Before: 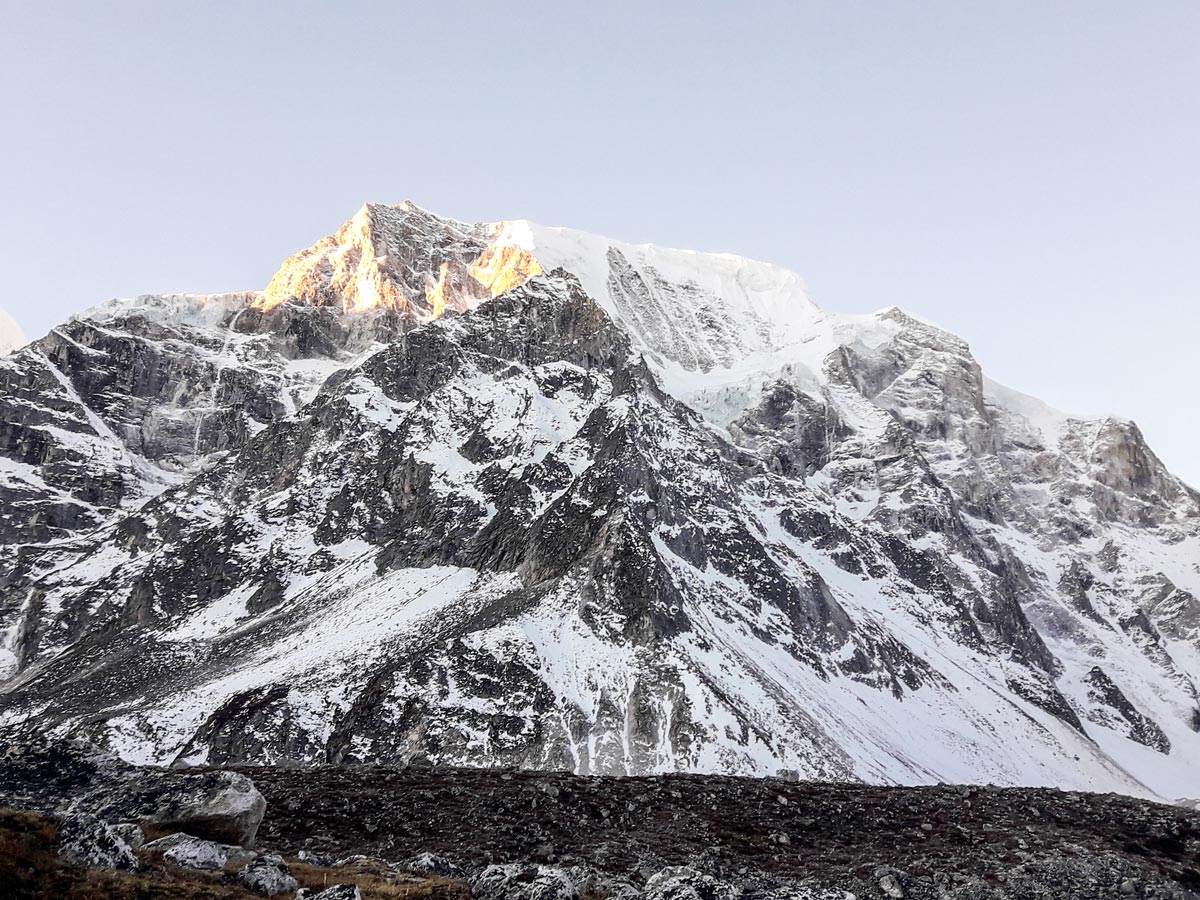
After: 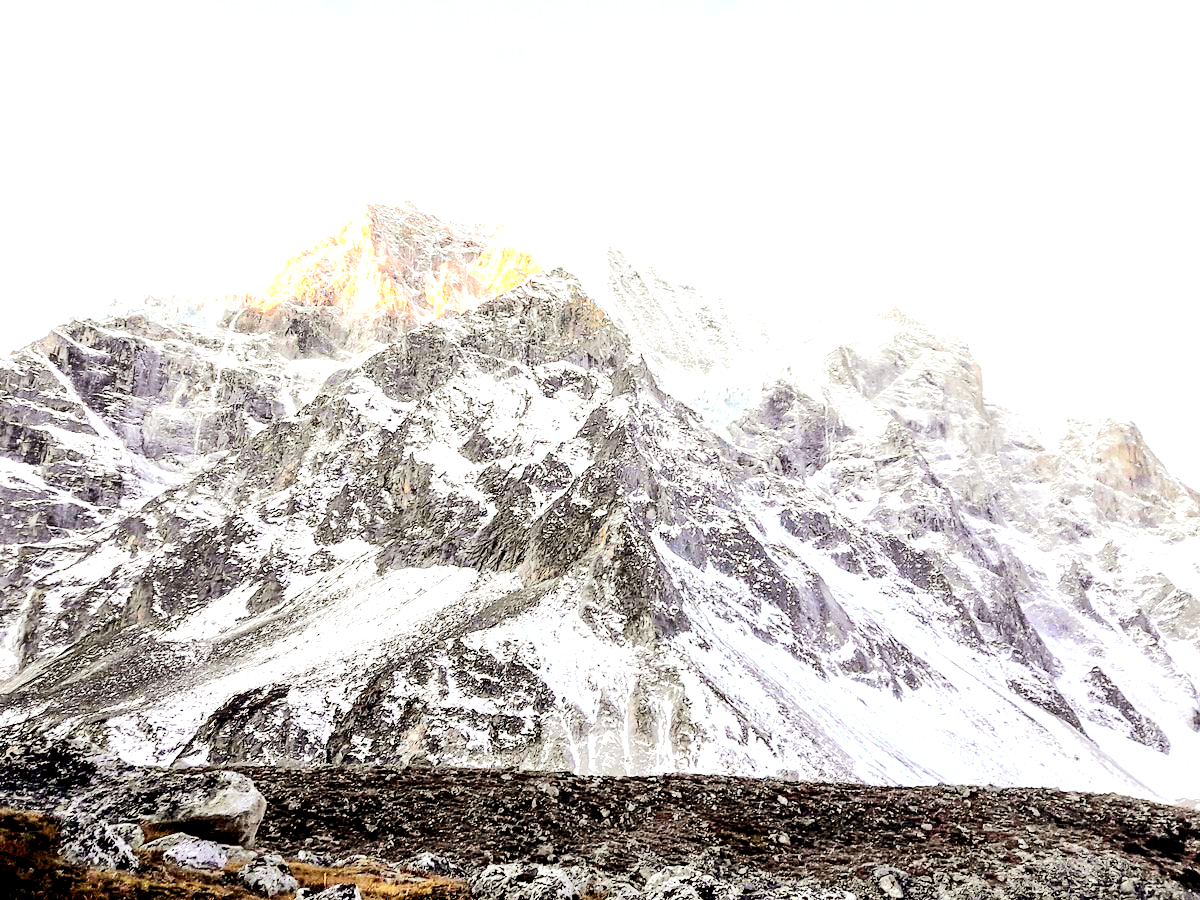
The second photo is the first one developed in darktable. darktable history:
exposure: black level correction -0.002, exposure 0.536 EV, compensate highlight preservation false
tone equalizer: -7 EV 0.161 EV, -6 EV 0.573 EV, -5 EV 1.11 EV, -4 EV 1.37 EV, -3 EV 1.18 EV, -2 EV 0.6 EV, -1 EV 0.161 EV, edges refinement/feathering 500, mask exposure compensation -1.57 EV, preserve details no
color balance rgb: power › chroma 2.516%, power › hue 69.41°, highlights gain › luminance 14.797%, global offset › luminance -1.004%, linear chroma grading › global chroma 9.618%, perceptual saturation grading › global saturation -0.025%, perceptual brilliance grading › mid-tones 10.839%, perceptual brilliance grading › shadows 15.798%, global vibrance 20%
